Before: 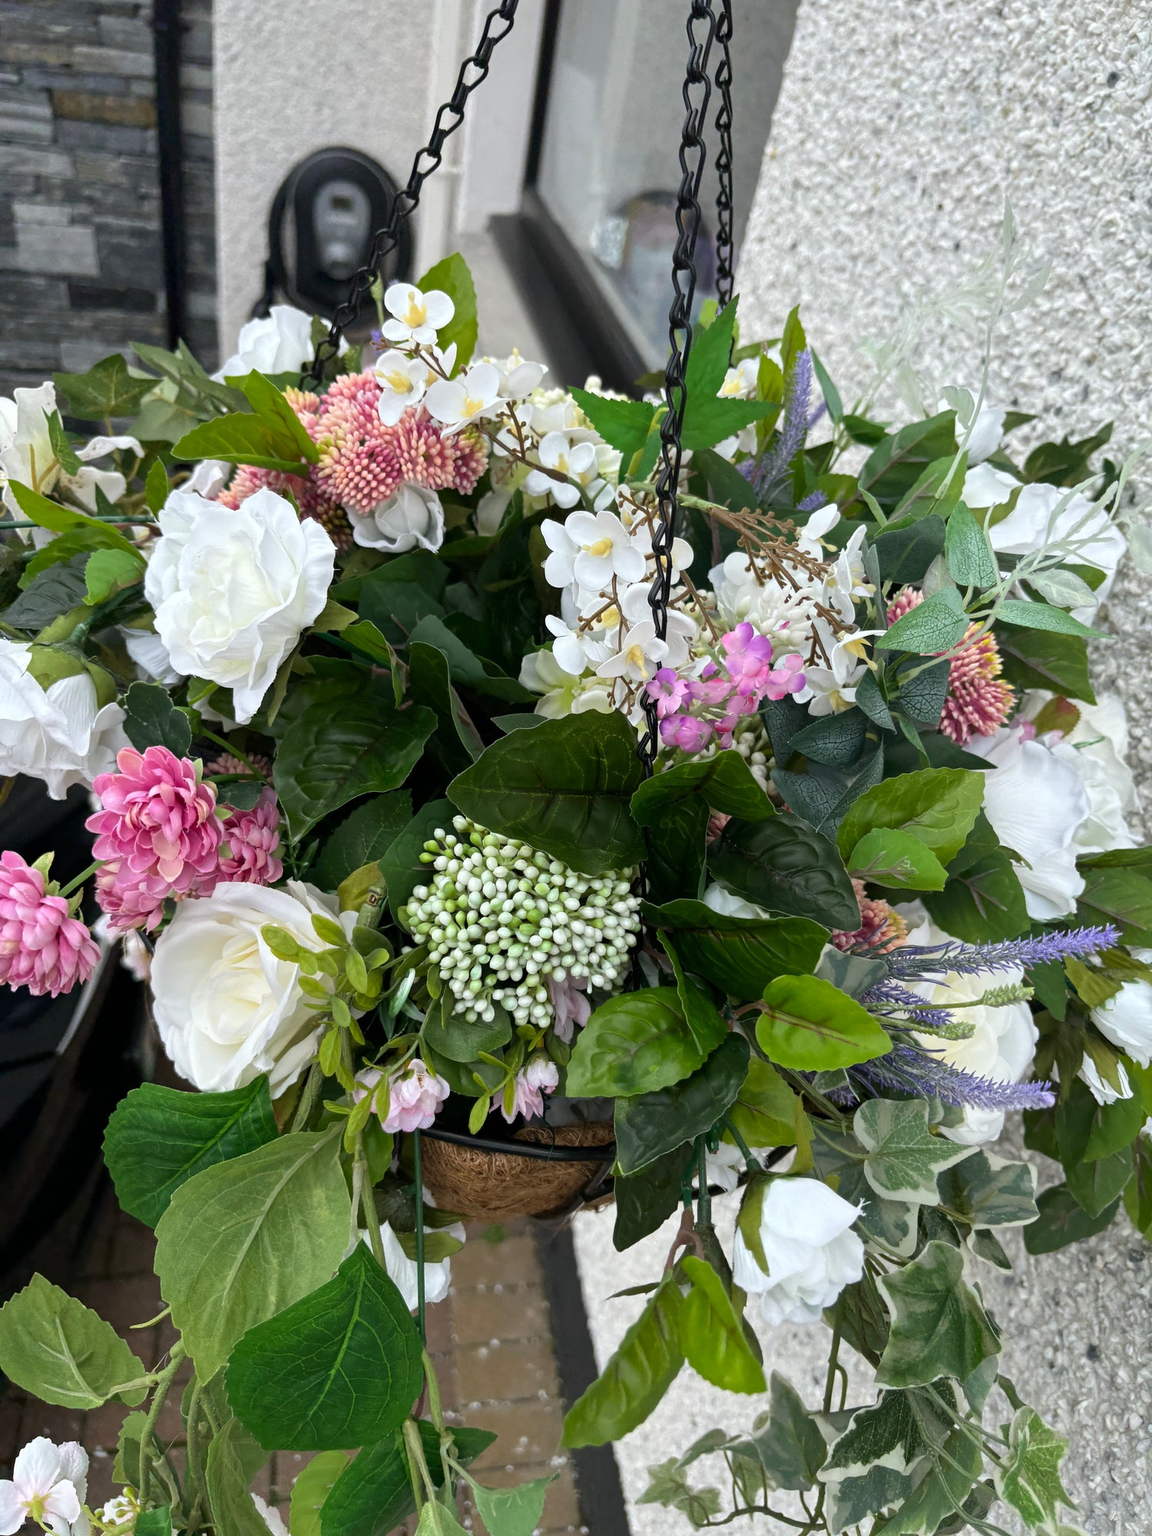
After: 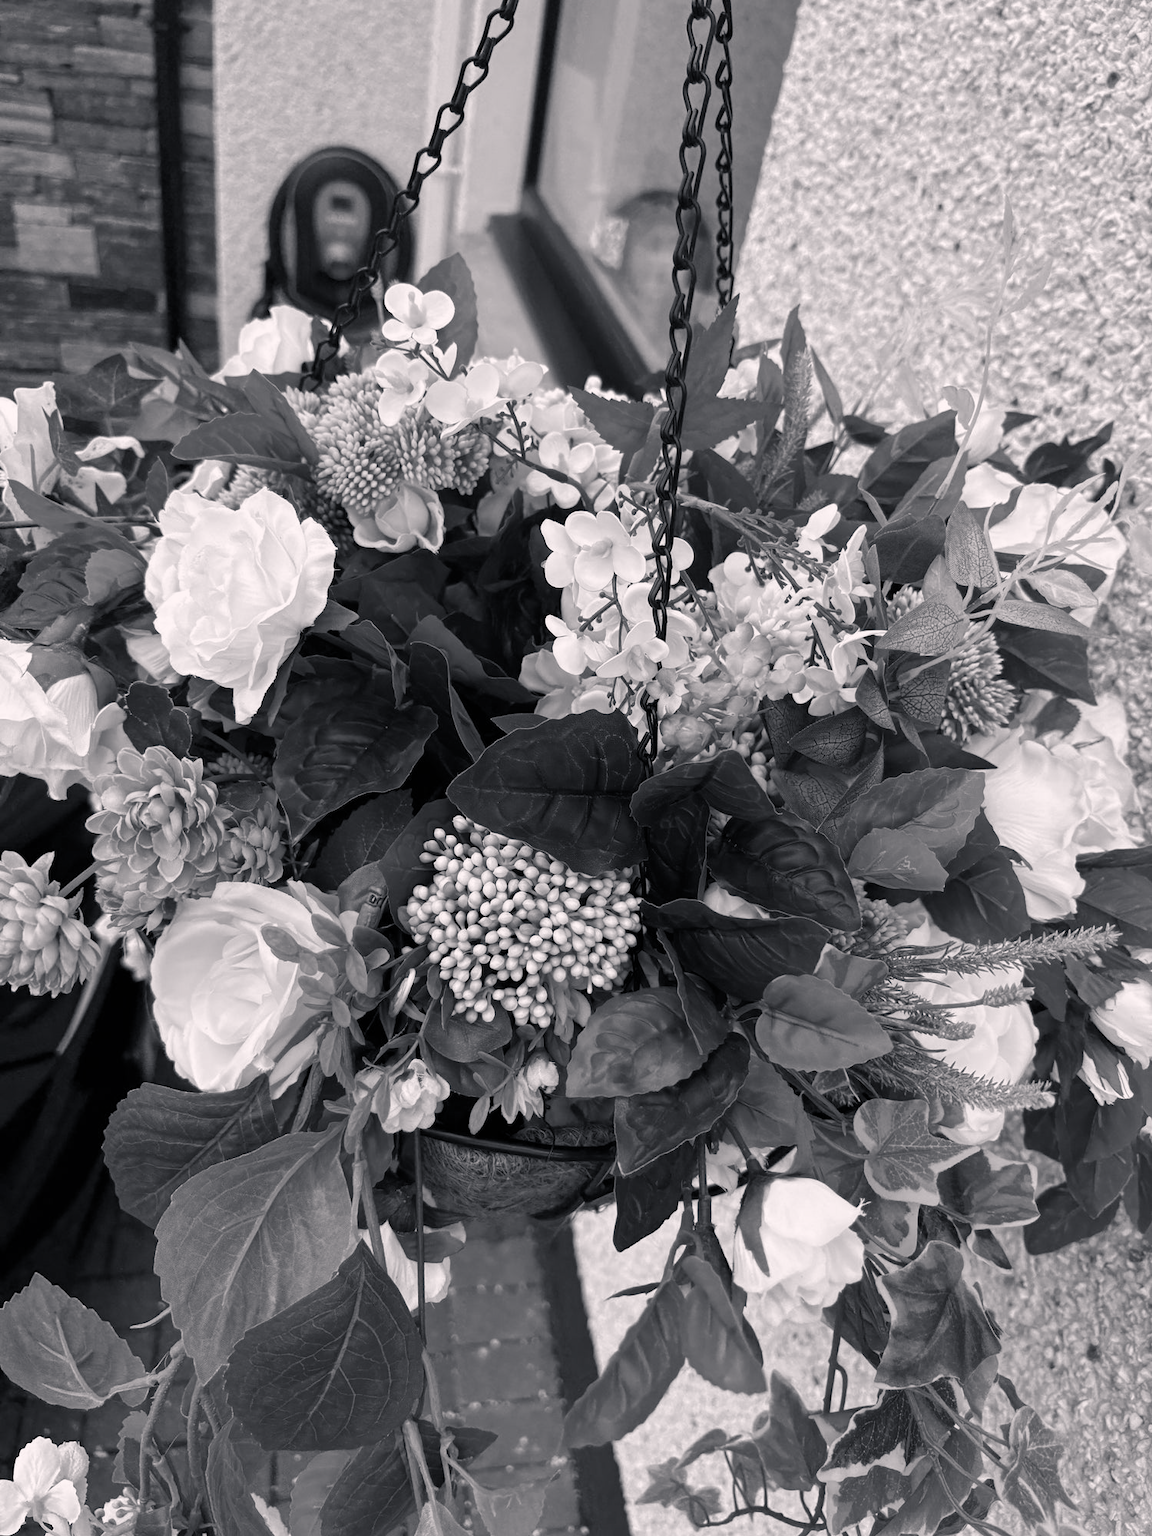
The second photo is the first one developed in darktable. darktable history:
color calibration "N&B": output gray [0.267, 0.423, 0.261, 0], illuminant same as pipeline (D50), adaptation none (bypass)
color balance rgb "Tungstène": shadows lift › chroma 1.41%, shadows lift › hue 260°, power › chroma 0.5%, power › hue 260°, highlights gain › chroma 1%, highlights gain › hue 27°, saturation formula JzAzBz (2021)
